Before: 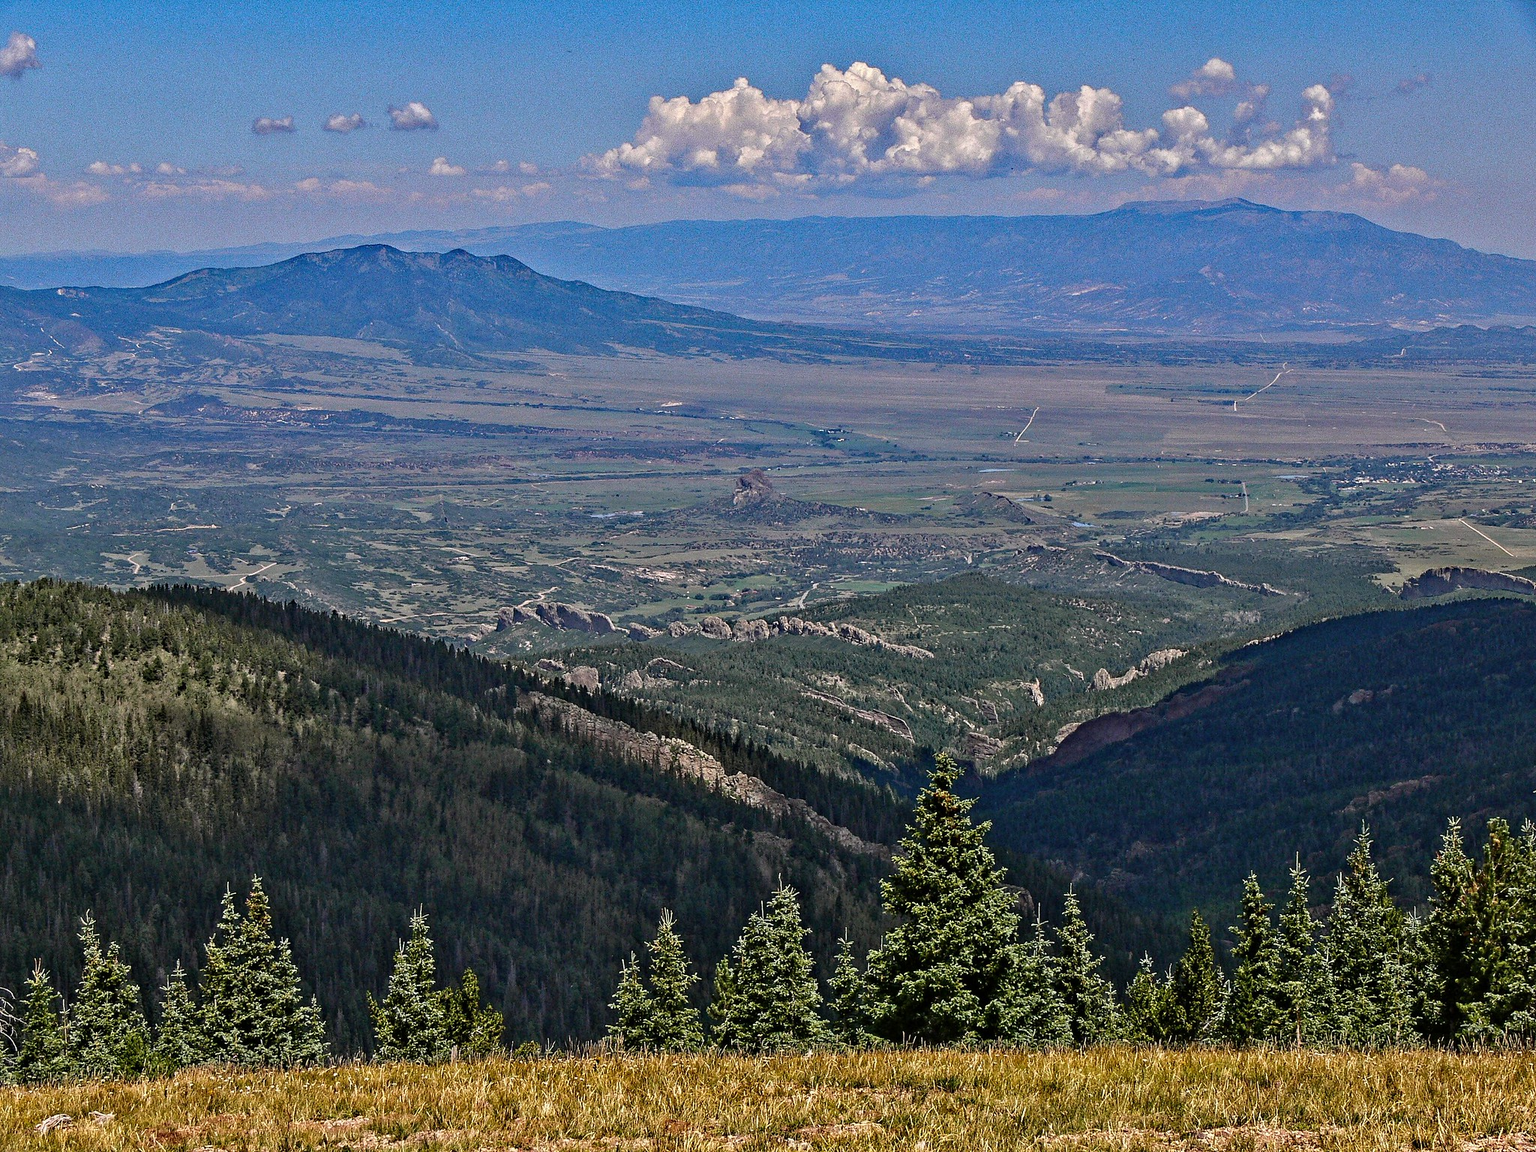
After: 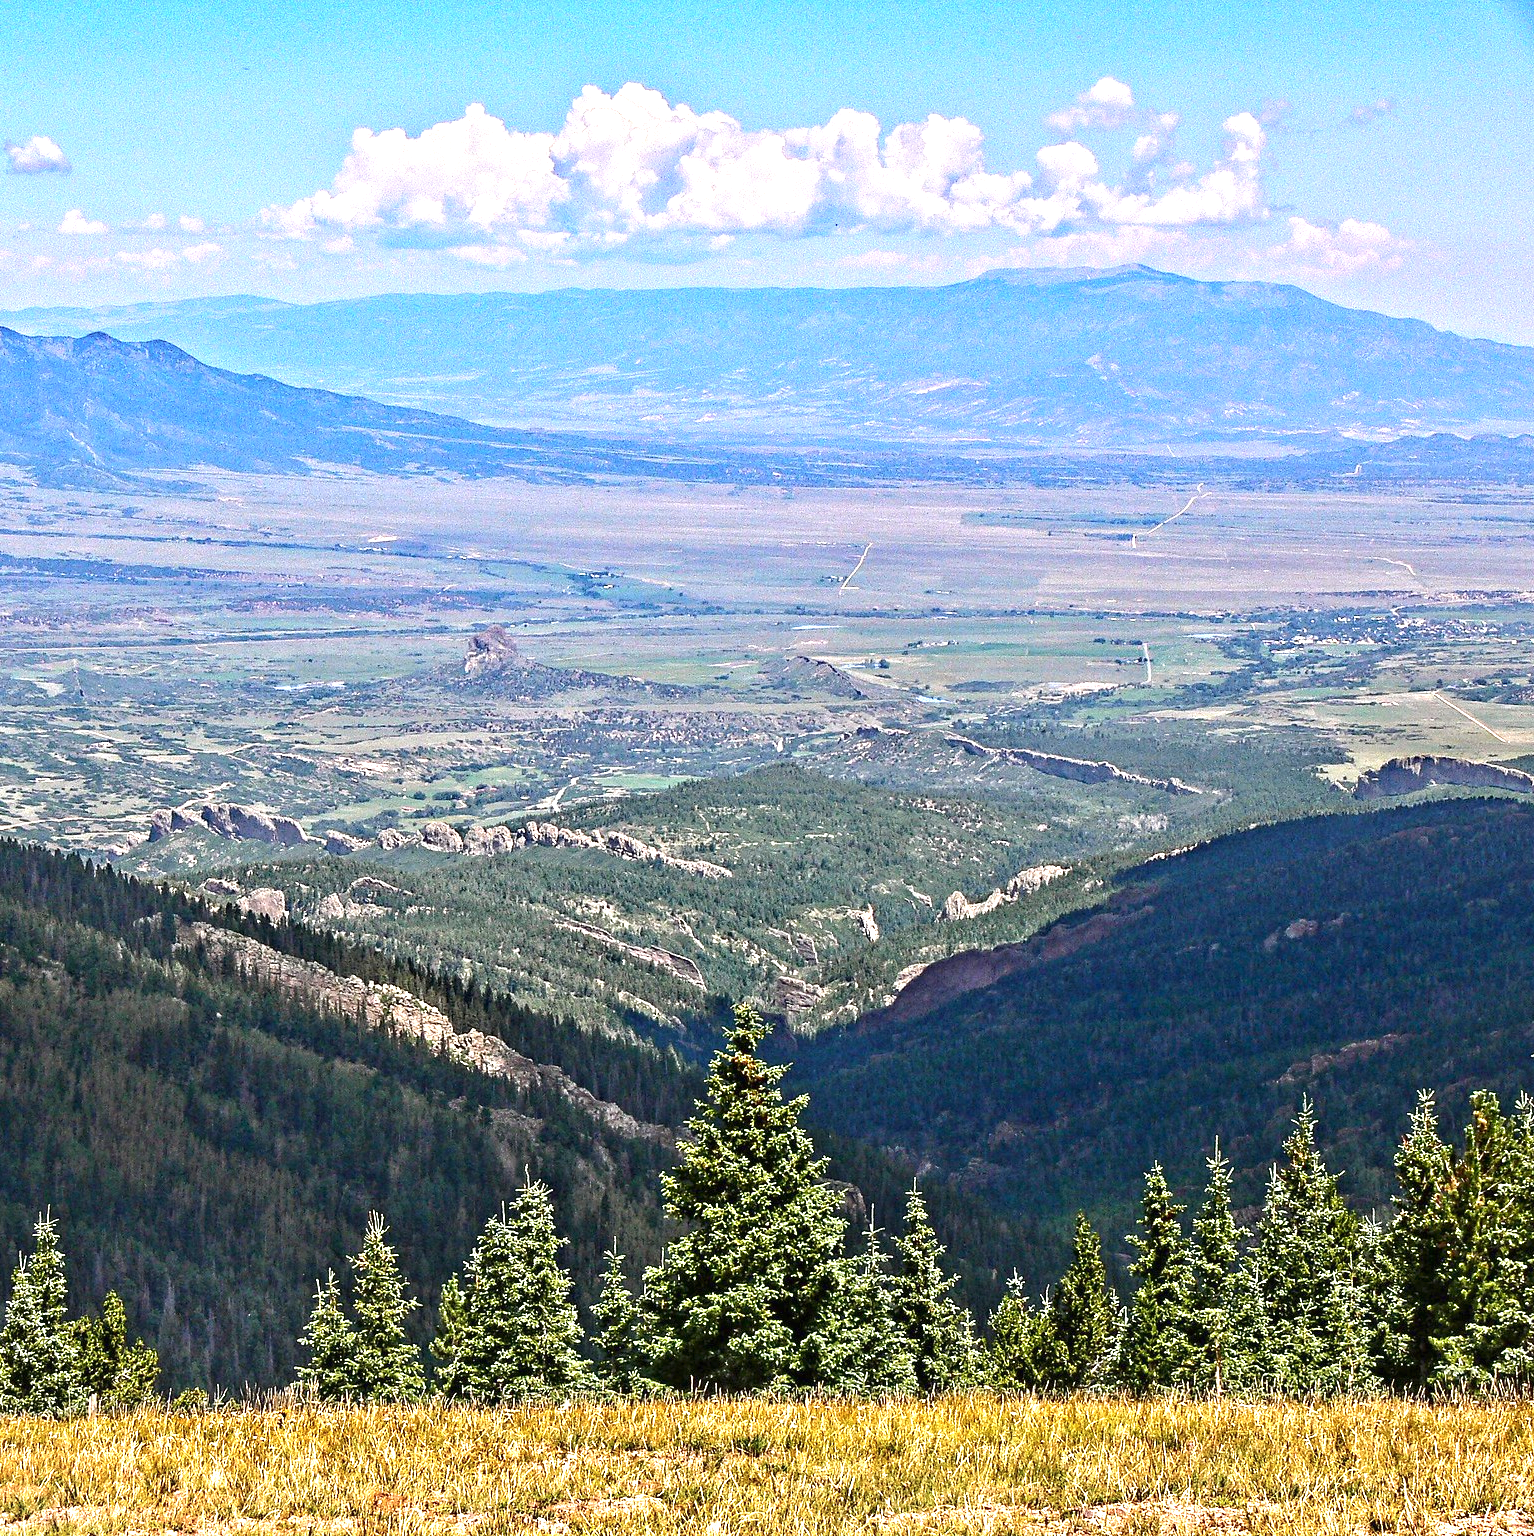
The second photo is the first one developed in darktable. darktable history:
shadows and highlights: shadows -71.78, highlights 36.13, soften with gaussian
exposure: black level correction 0, exposure 1.488 EV, compensate exposure bias true, compensate highlight preservation false
crop and rotate: left 25.051%
